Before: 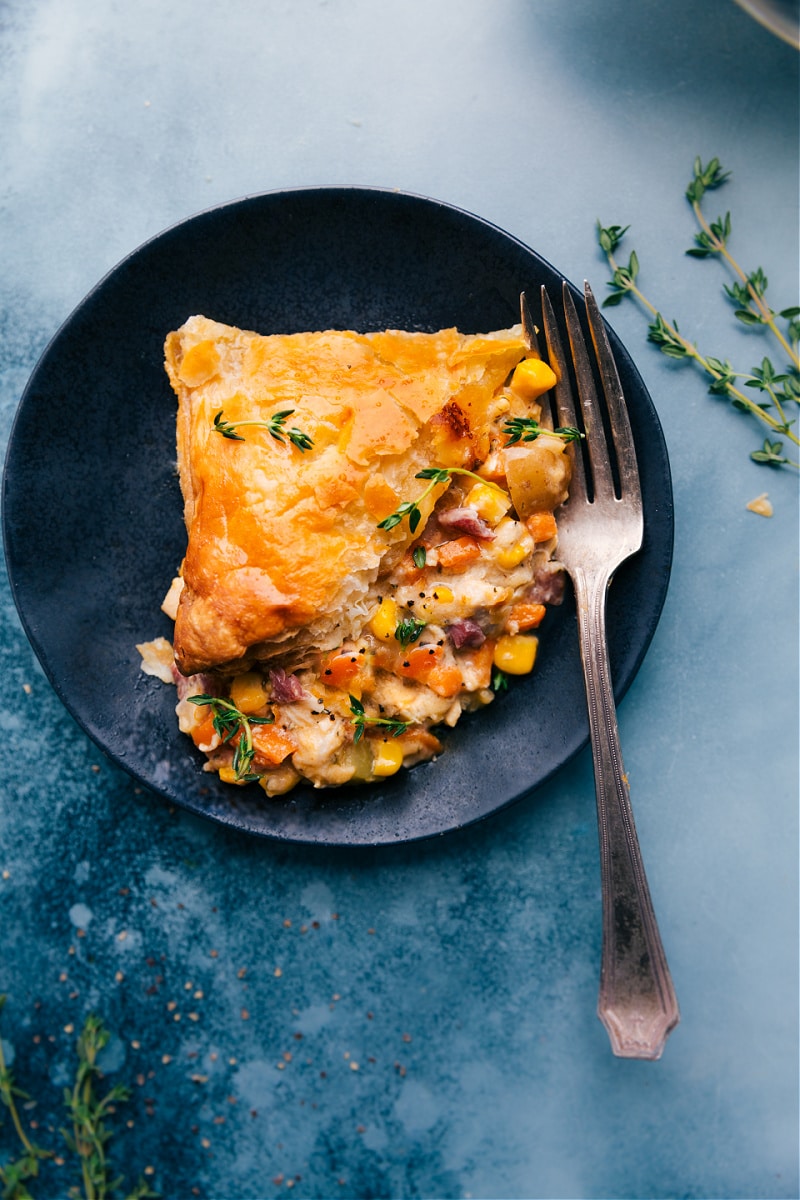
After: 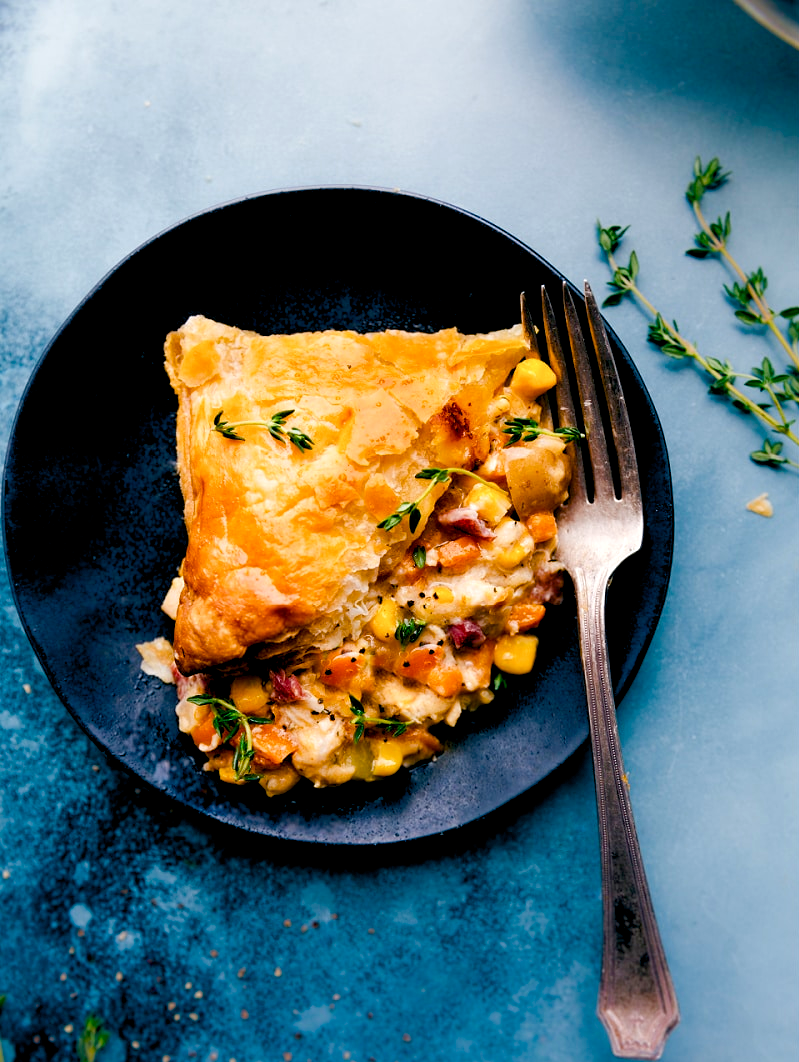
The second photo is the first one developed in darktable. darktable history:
crop and rotate: top 0%, bottom 11.49%
color balance rgb: shadows lift › luminance -9.41%, highlights gain › luminance 17.6%, global offset › luminance -1.45%, perceptual saturation grading › highlights -17.77%, perceptual saturation grading › mid-tones 33.1%, perceptual saturation grading › shadows 50.52%, global vibrance 24.22%
